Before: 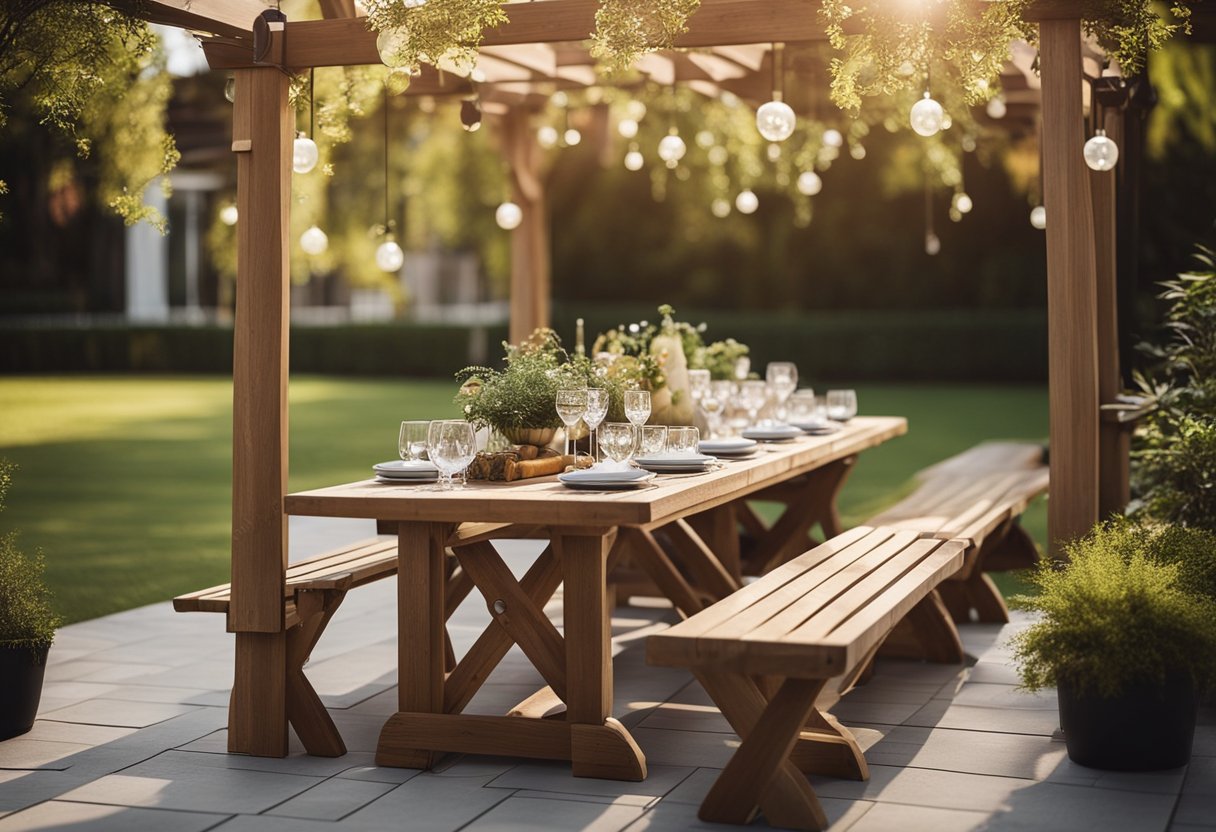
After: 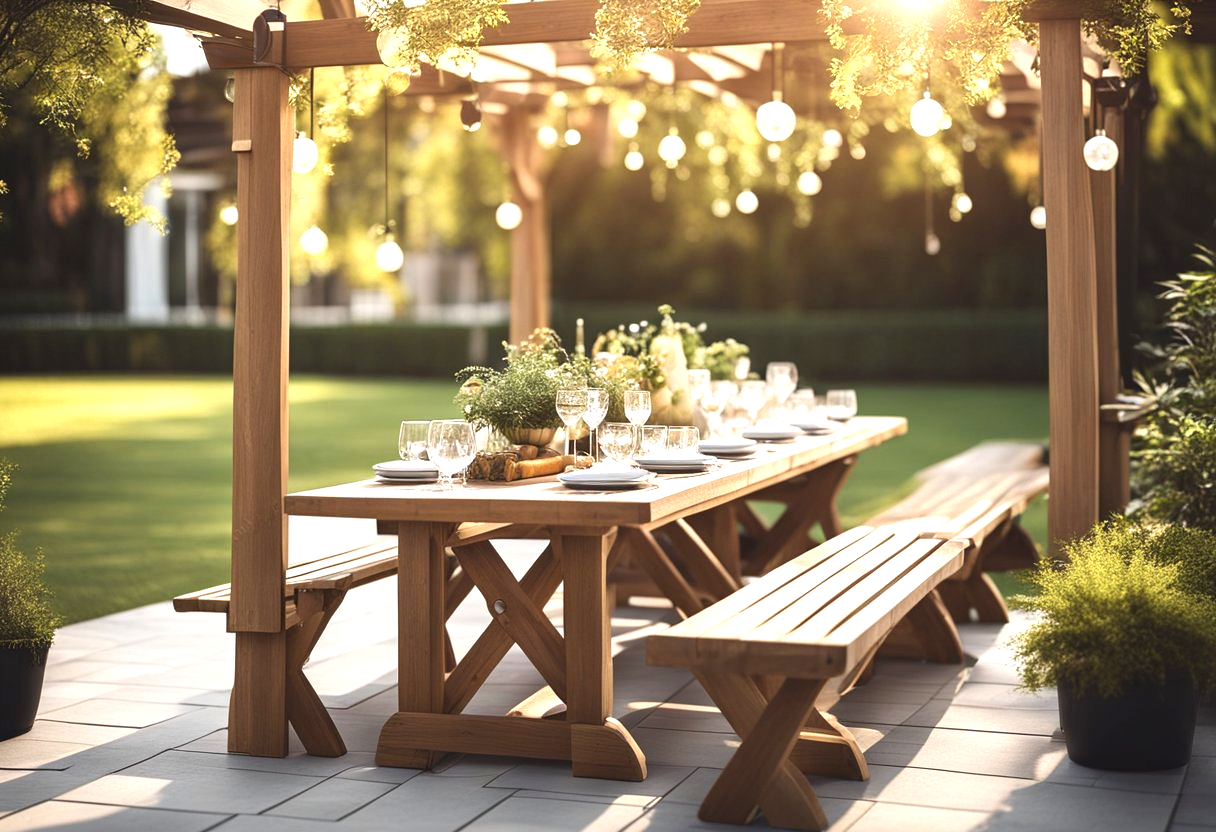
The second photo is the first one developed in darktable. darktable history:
exposure: black level correction 0, exposure 0.948 EV, compensate highlight preservation false
